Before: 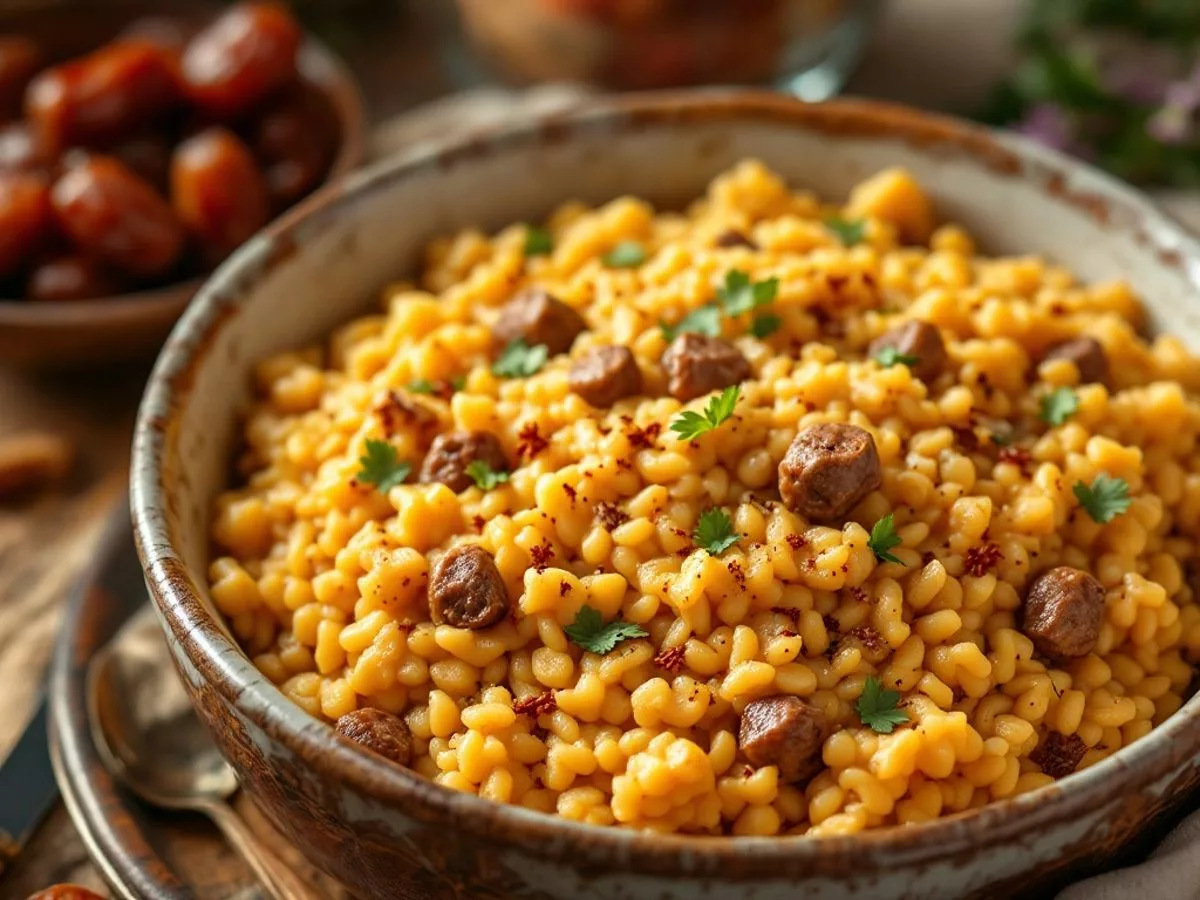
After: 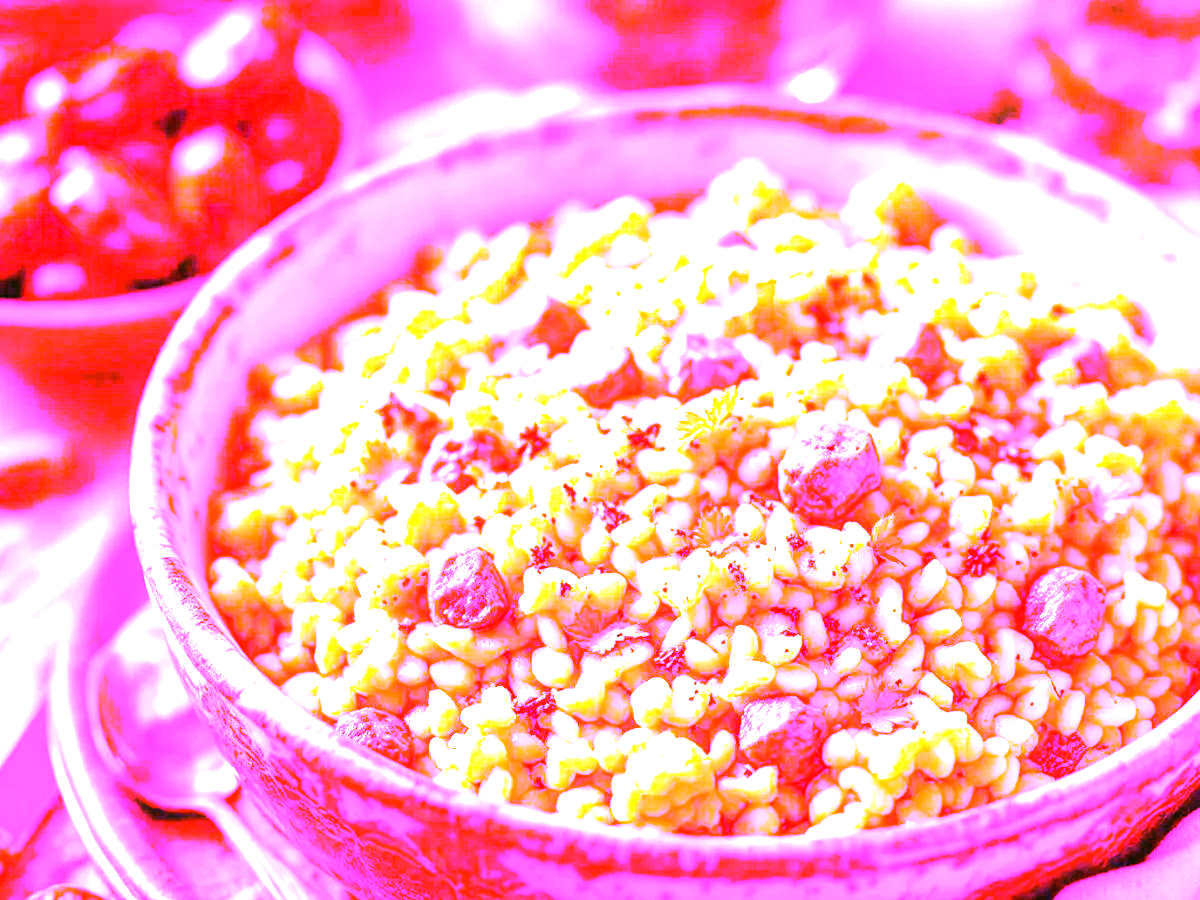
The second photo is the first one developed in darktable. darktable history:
white balance: red 8, blue 8
exposure: black level correction 0, exposure 2.088 EV, compensate exposure bias true, compensate highlight preservation false
